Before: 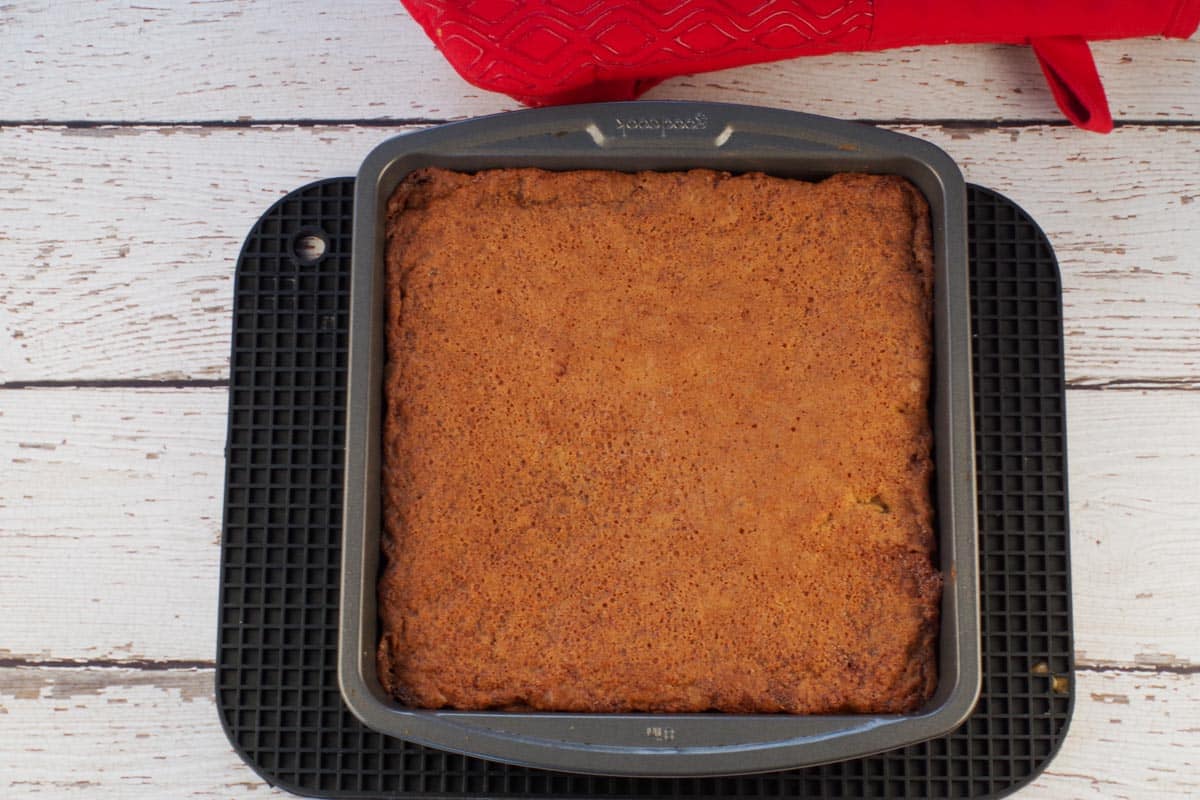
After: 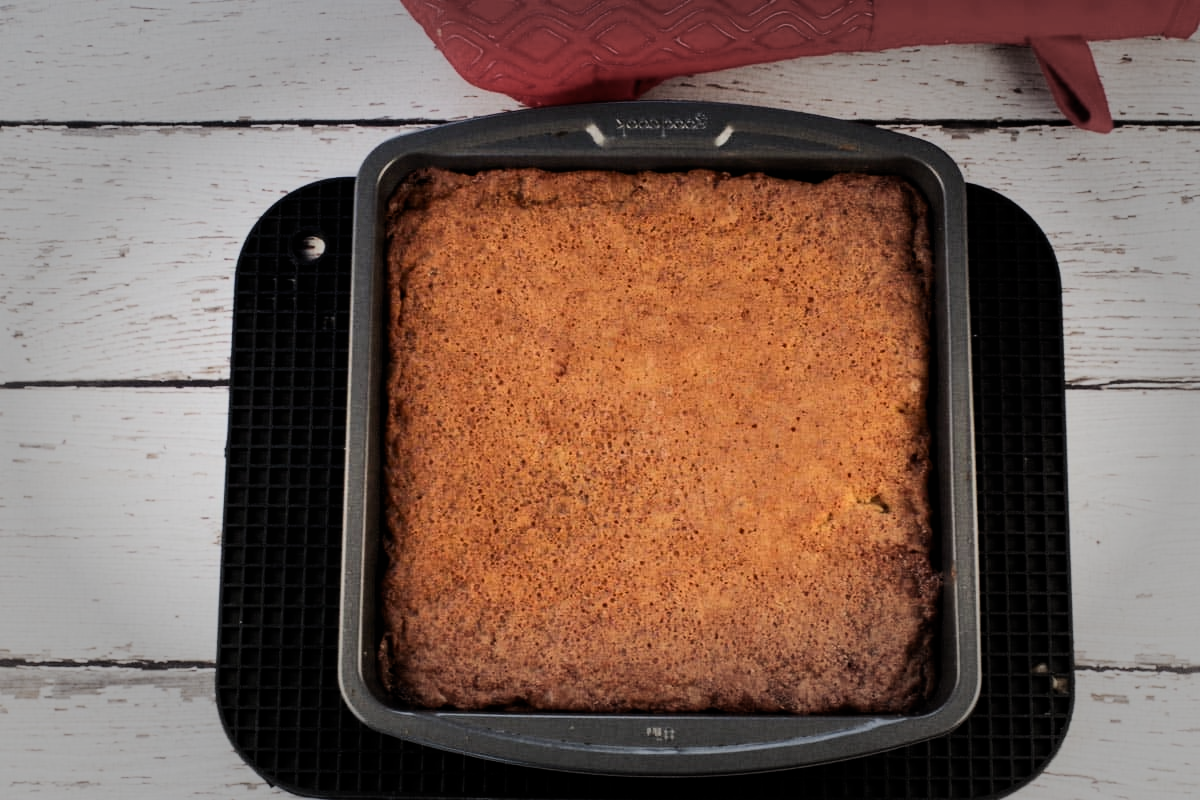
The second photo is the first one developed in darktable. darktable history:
filmic rgb: black relative exposure -5.07 EV, white relative exposure 3.97 EV, hardness 2.9, contrast 1.186, highlights saturation mix -28.63%
tone curve: curves: ch0 [(0, 0) (0.003, 0.003) (0.011, 0.011) (0.025, 0.025) (0.044, 0.044) (0.069, 0.069) (0.1, 0.099) (0.136, 0.135) (0.177, 0.176) (0.224, 0.223) (0.277, 0.275) (0.335, 0.333) (0.399, 0.396) (0.468, 0.465) (0.543, 0.545) (0.623, 0.625) (0.709, 0.71) (0.801, 0.801) (0.898, 0.898) (1, 1)], color space Lab, independent channels, preserve colors none
vignetting: fall-off start 48.28%, automatic ratio true, width/height ratio 1.285
contrast brightness saturation: contrast 0.243, brightness 0.089
